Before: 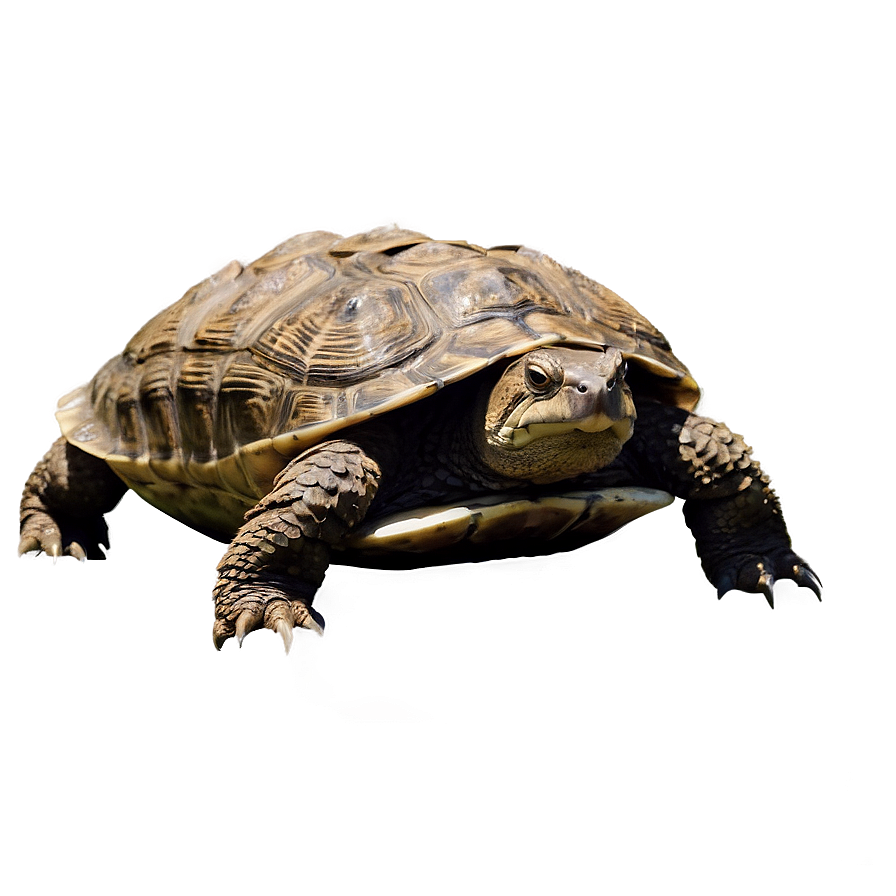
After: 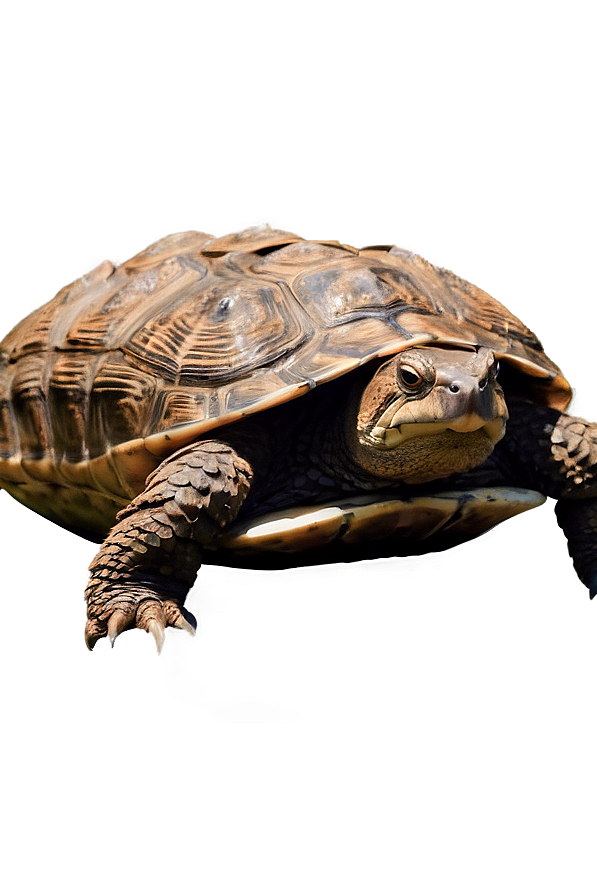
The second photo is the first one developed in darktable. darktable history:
crop and rotate: left 14.385%, right 18.948%
color zones: curves: ch1 [(0.263, 0.53) (0.376, 0.287) (0.487, 0.512) (0.748, 0.547) (1, 0.513)]; ch2 [(0.262, 0.45) (0.751, 0.477)], mix 31.98%
